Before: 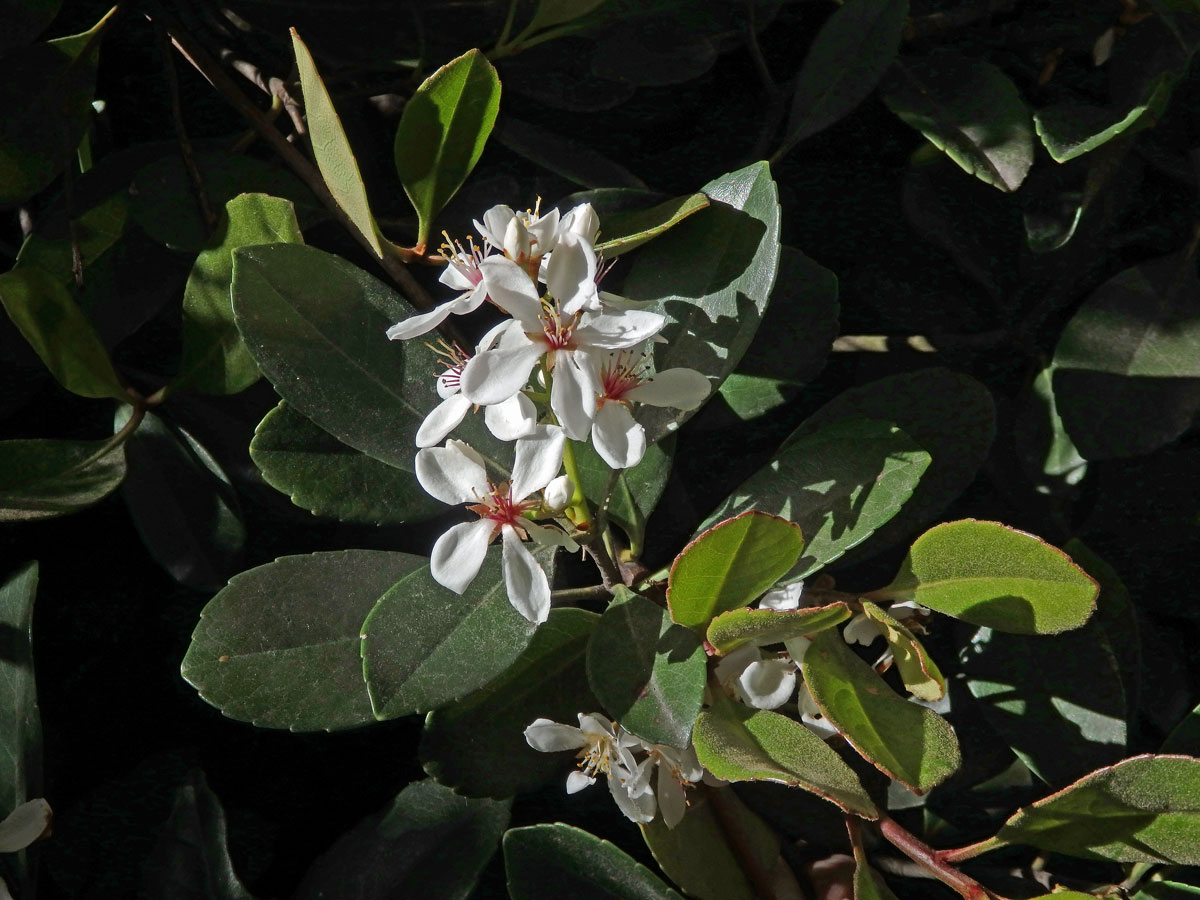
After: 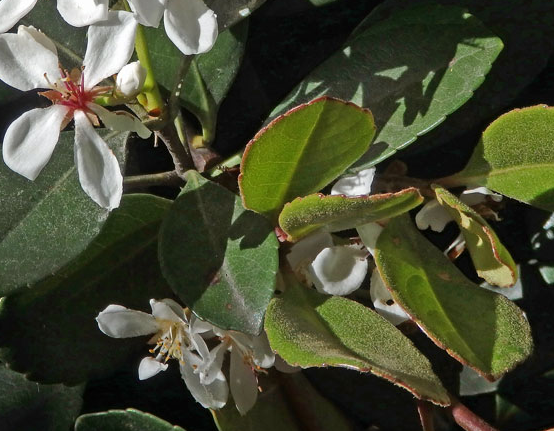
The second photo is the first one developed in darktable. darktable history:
crop: left 35.711%, top 46.01%, right 18.096%, bottom 6.081%
